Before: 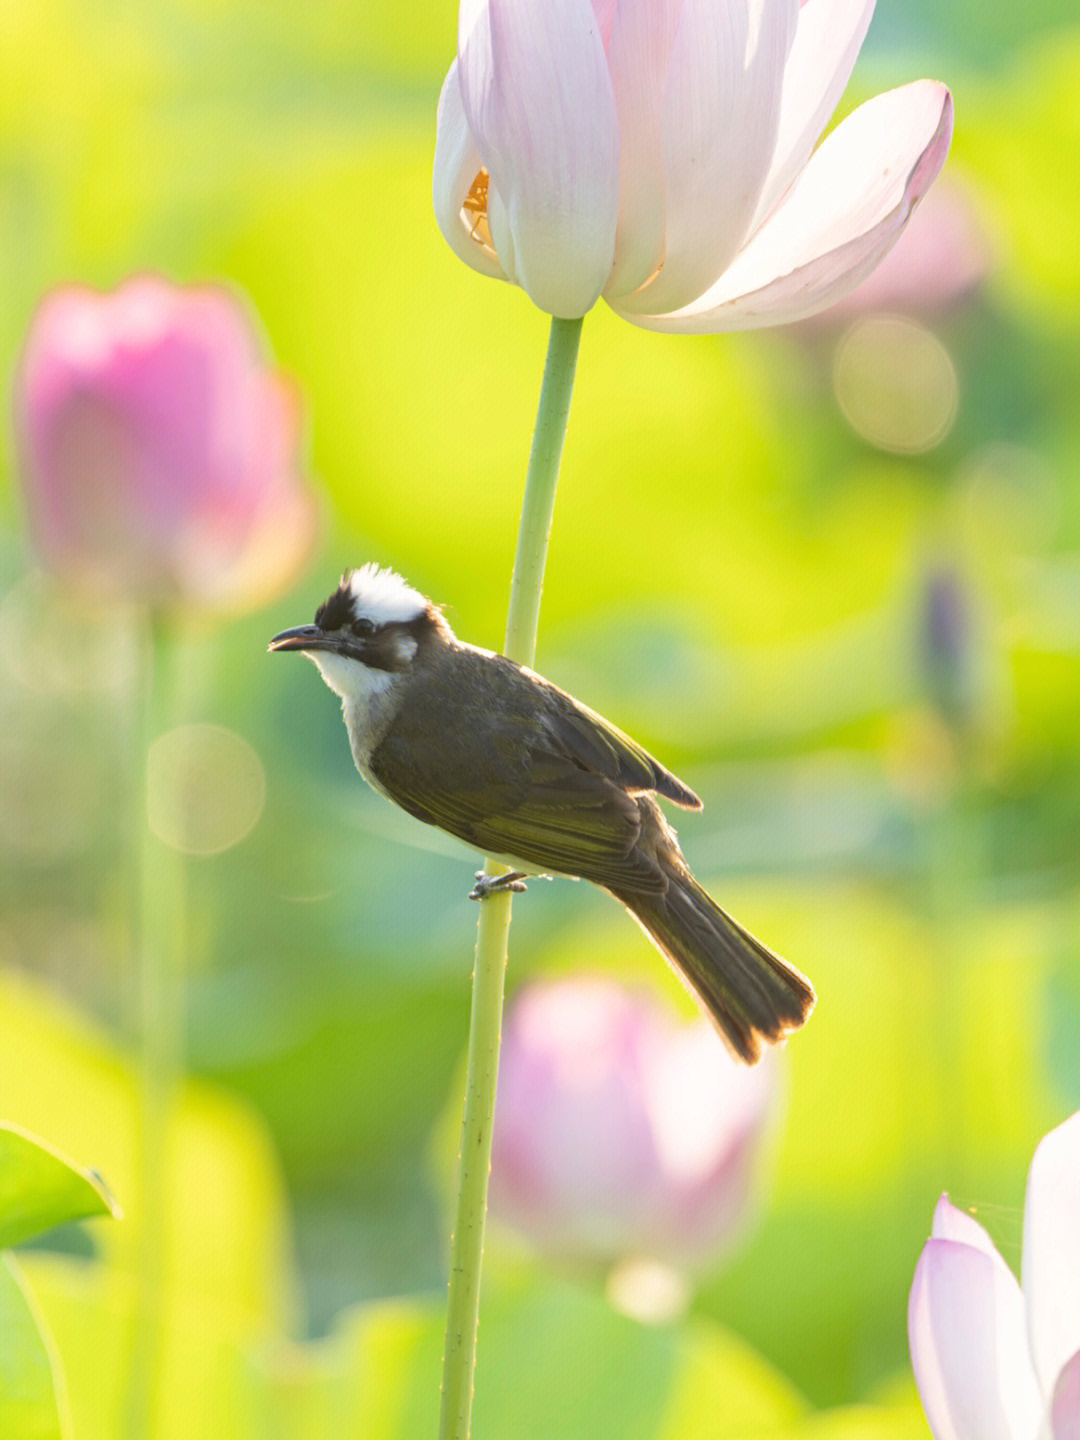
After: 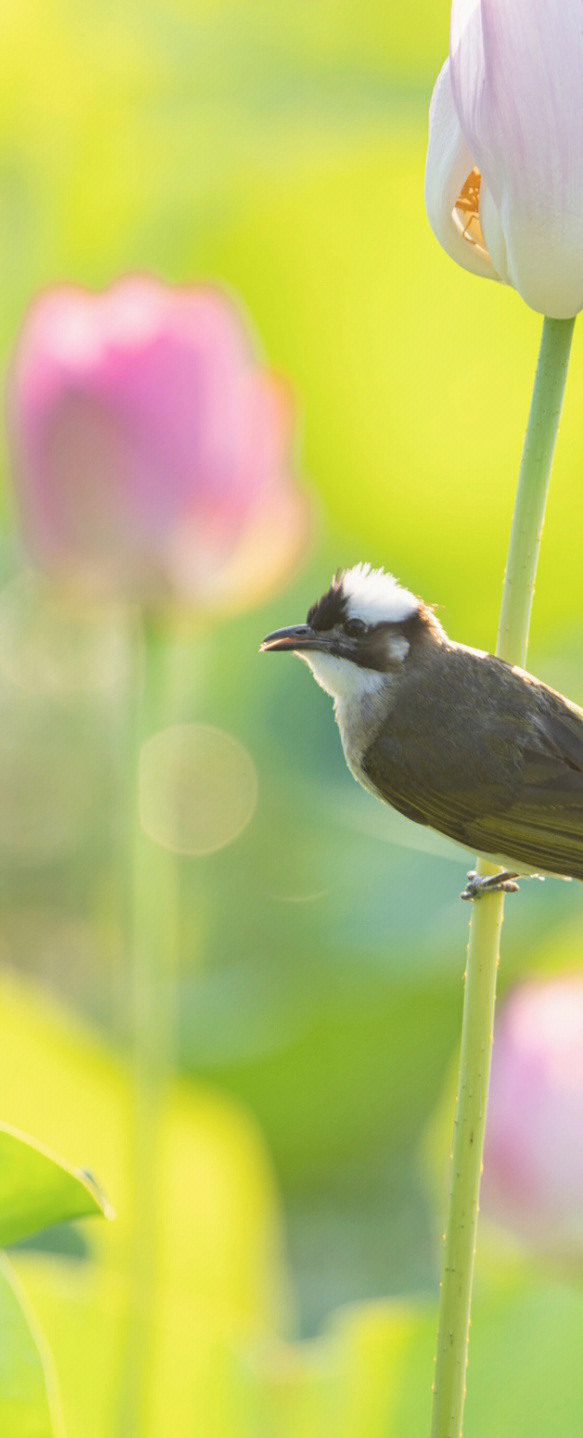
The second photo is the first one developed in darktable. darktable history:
exposure: exposure 0.123 EV, compensate highlight preservation false
crop: left 0.823%, right 45.148%, bottom 0.09%
contrast brightness saturation: contrast -0.091, saturation -0.093
